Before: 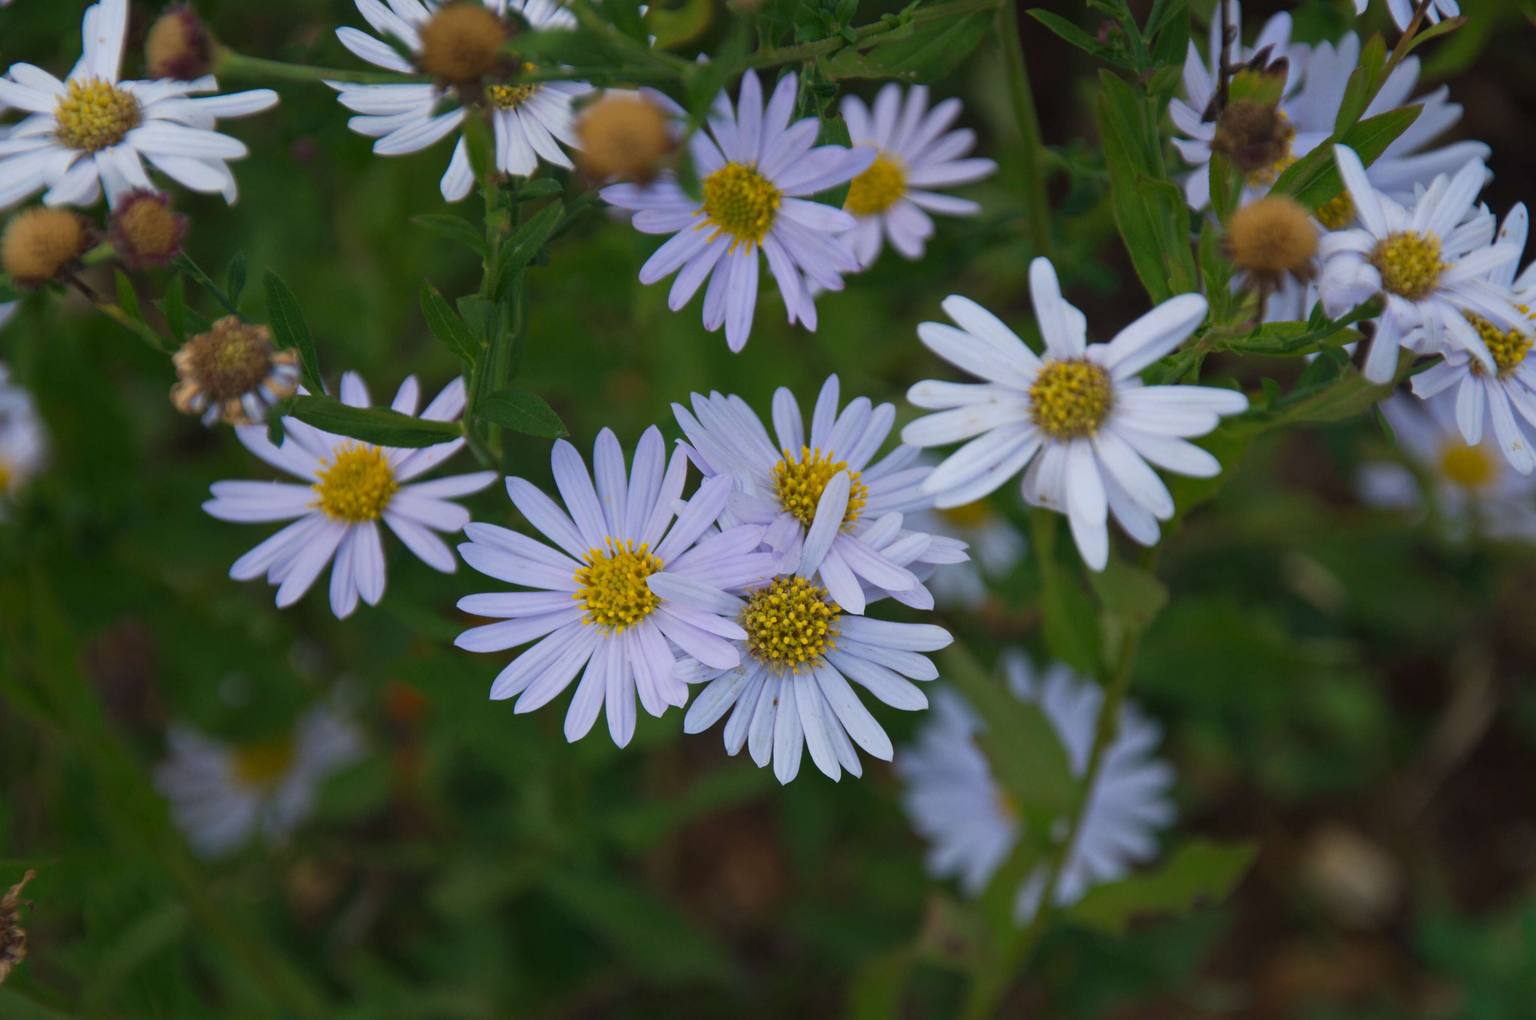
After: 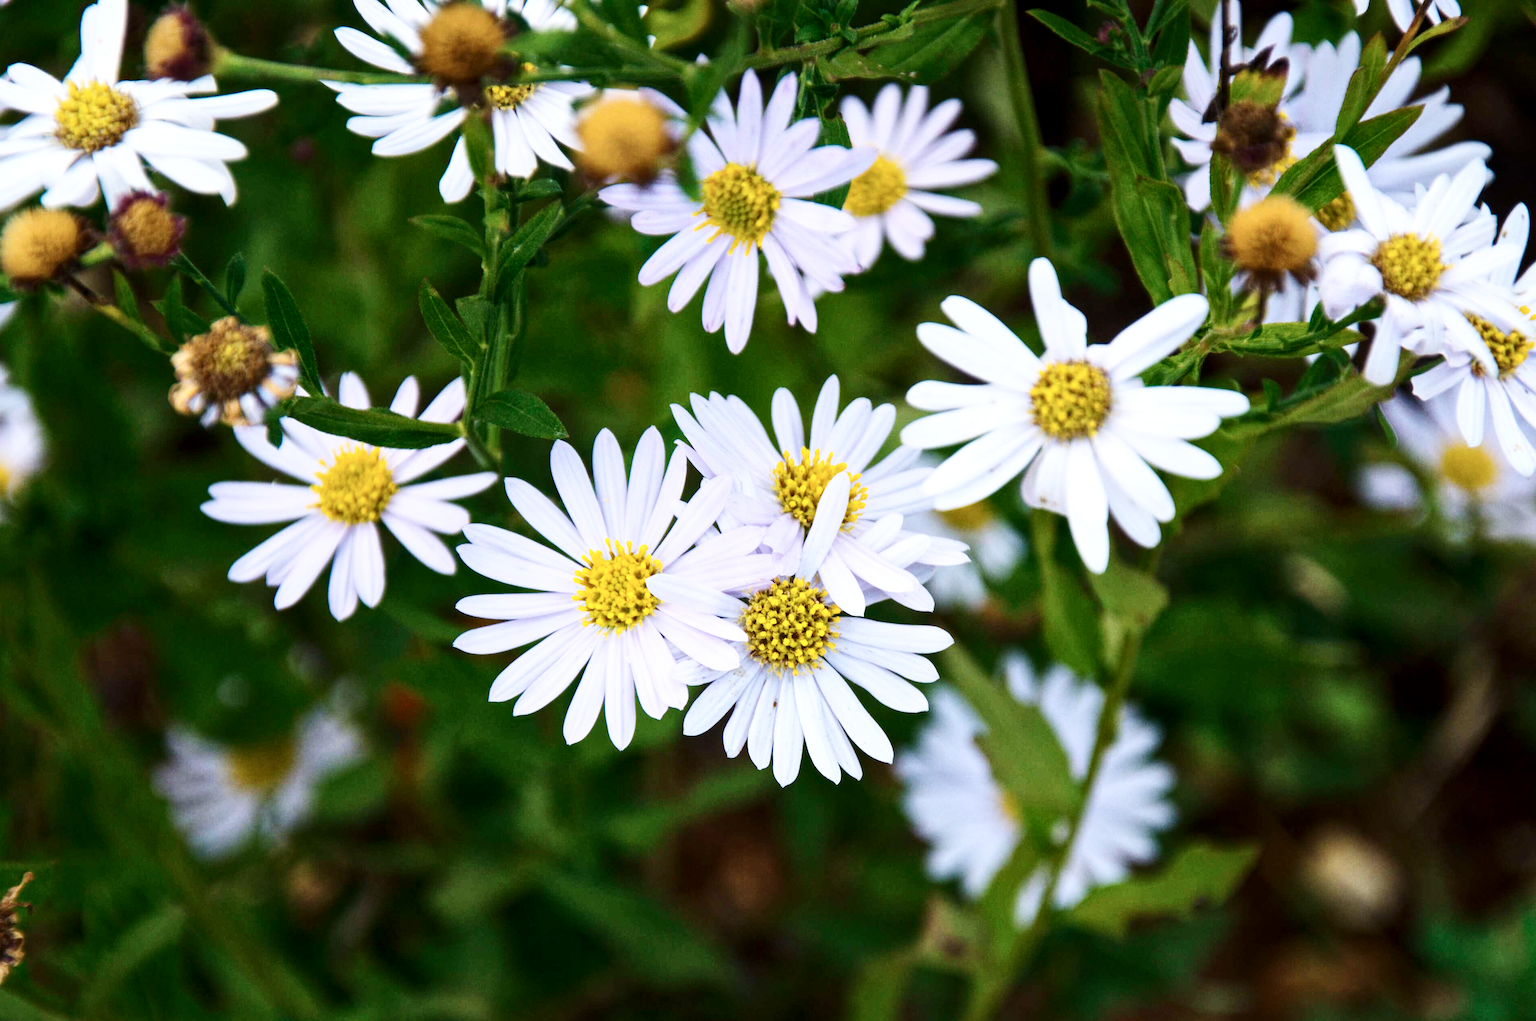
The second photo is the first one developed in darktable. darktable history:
base curve: curves: ch0 [(0, 0.003) (0.001, 0.002) (0.006, 0.004) (0.02, 0.022) (0.048, 0.086) (0.094, 0.234) (0.162, 0.431) (0.258, 0.629) (0.385, 0.8) (0.548, 0.918) (0.751, 0.988) (1, 1)], preserve colors none
sharpen: radius 5.371, amount 0.313, threshold 26.556
crop and rotate: left 0.169%, bottom 0.007%
contrast brightness saturation: contrast 0.247, saturation -0.315
local contrast: highlights 102%, shadows 101%, detail 131%, midtone range 0.2
exposure: compensate highlight preservation false
color balance rgb: linear chroma grading › global chroma 0.326%, perceptual saturation grading › global saturation 25.893%, global vibrance 20%
shadows and highlights: shadows 24.89, highlights -24.62
